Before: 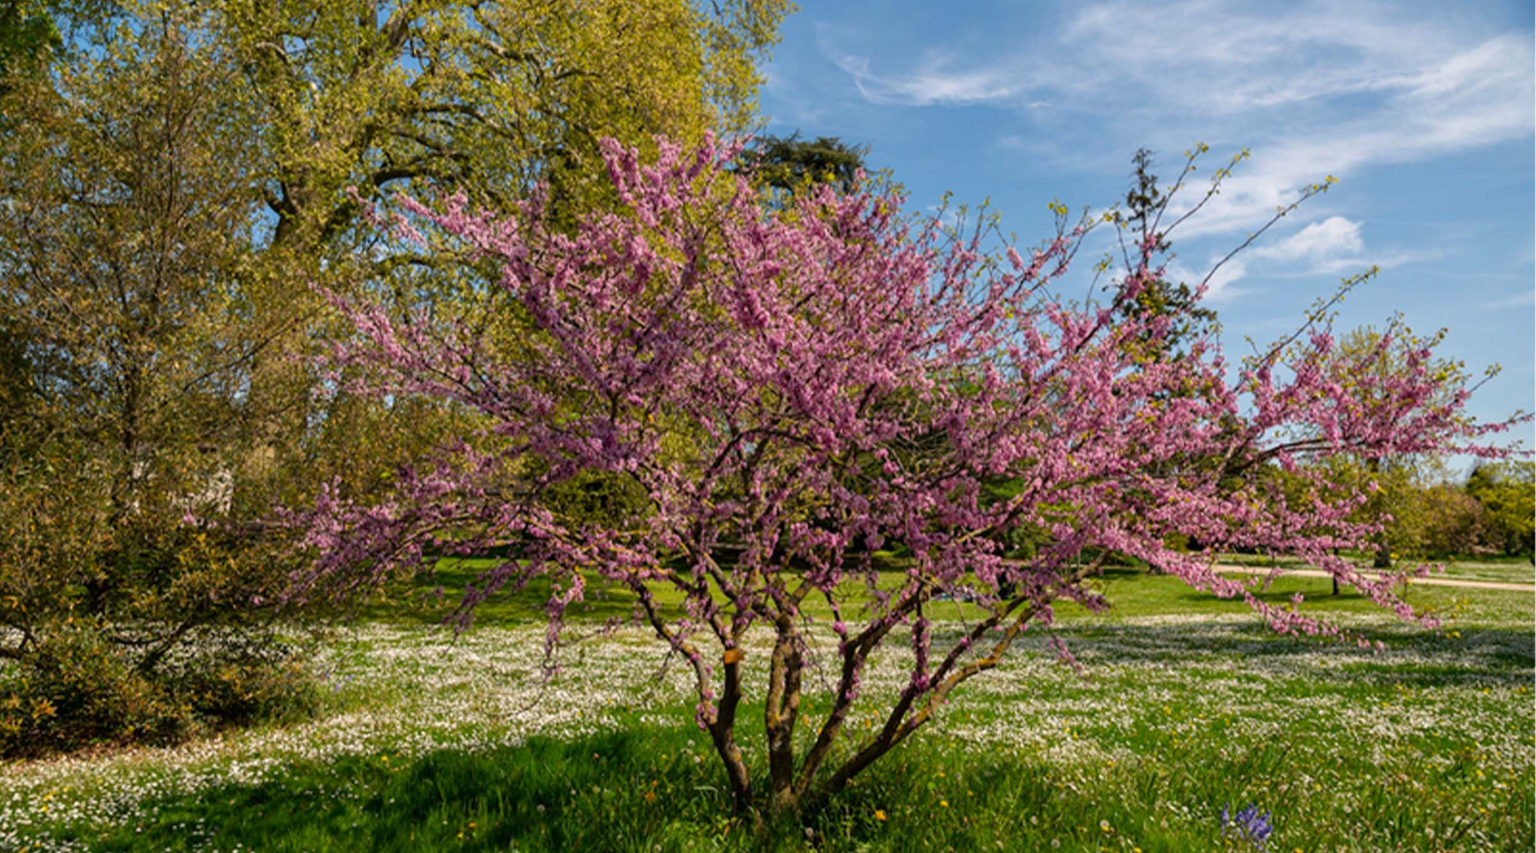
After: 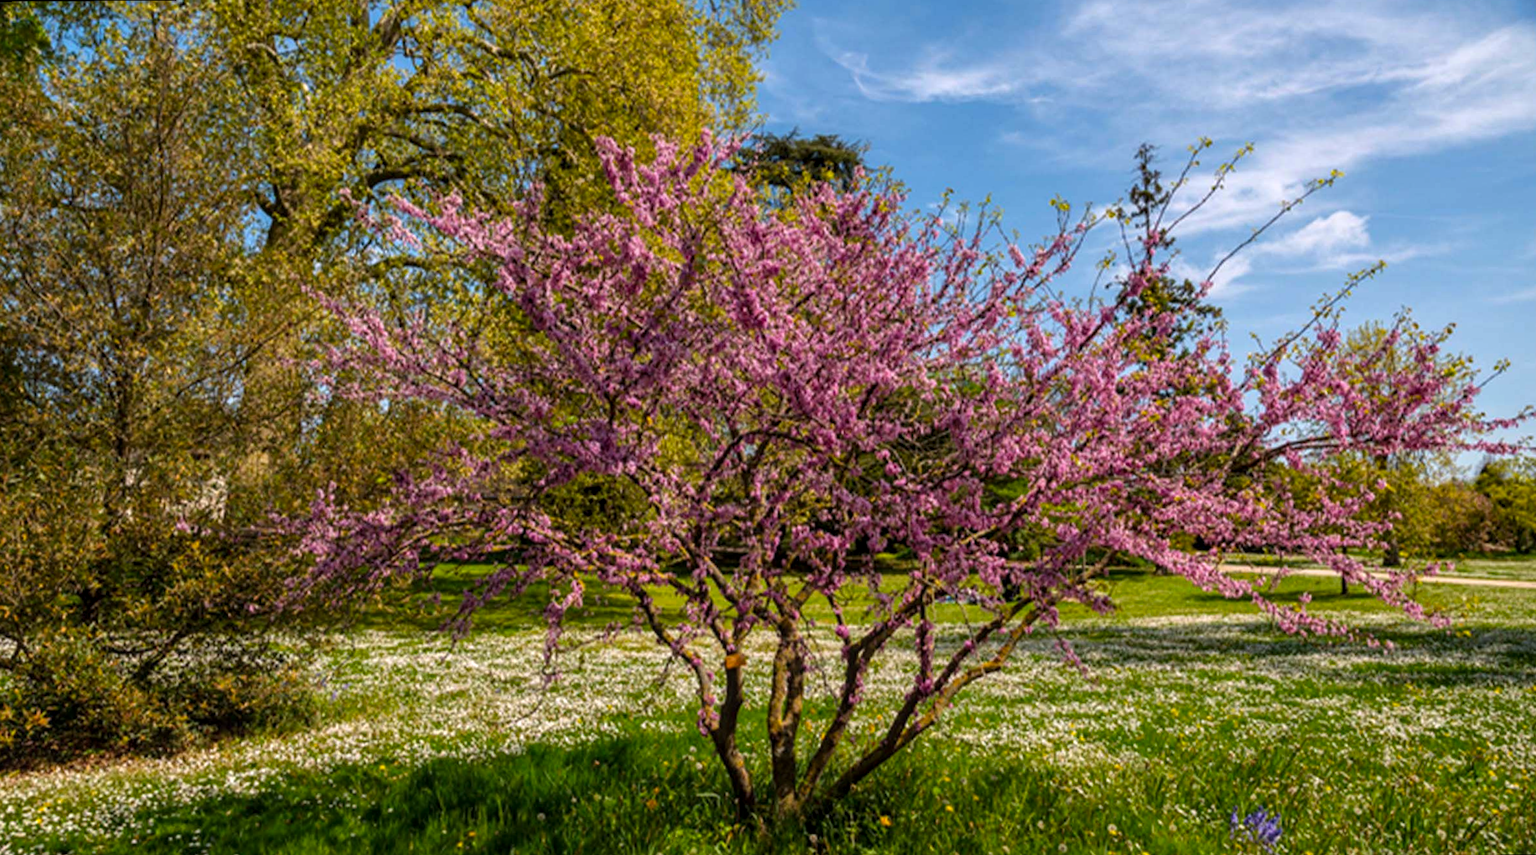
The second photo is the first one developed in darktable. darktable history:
local contrast: on, module defaults
rotate and perspective: rotation -0.45°, automatic cropping original format, crop left 0.008, crop right 0.992, crop top 0.012, crop bottom 0.988
white balance: red 0.983, blue 1.036
tone equalizer: on, module defaults
color balance rgb: shadows lift › chroma 2%, shadows lift › hue 50°, power › hue 60°, highlights gain › chroma 1%, highlights gain › hue 60°, global offset › luminance 0.25%, global vibrance 30%
